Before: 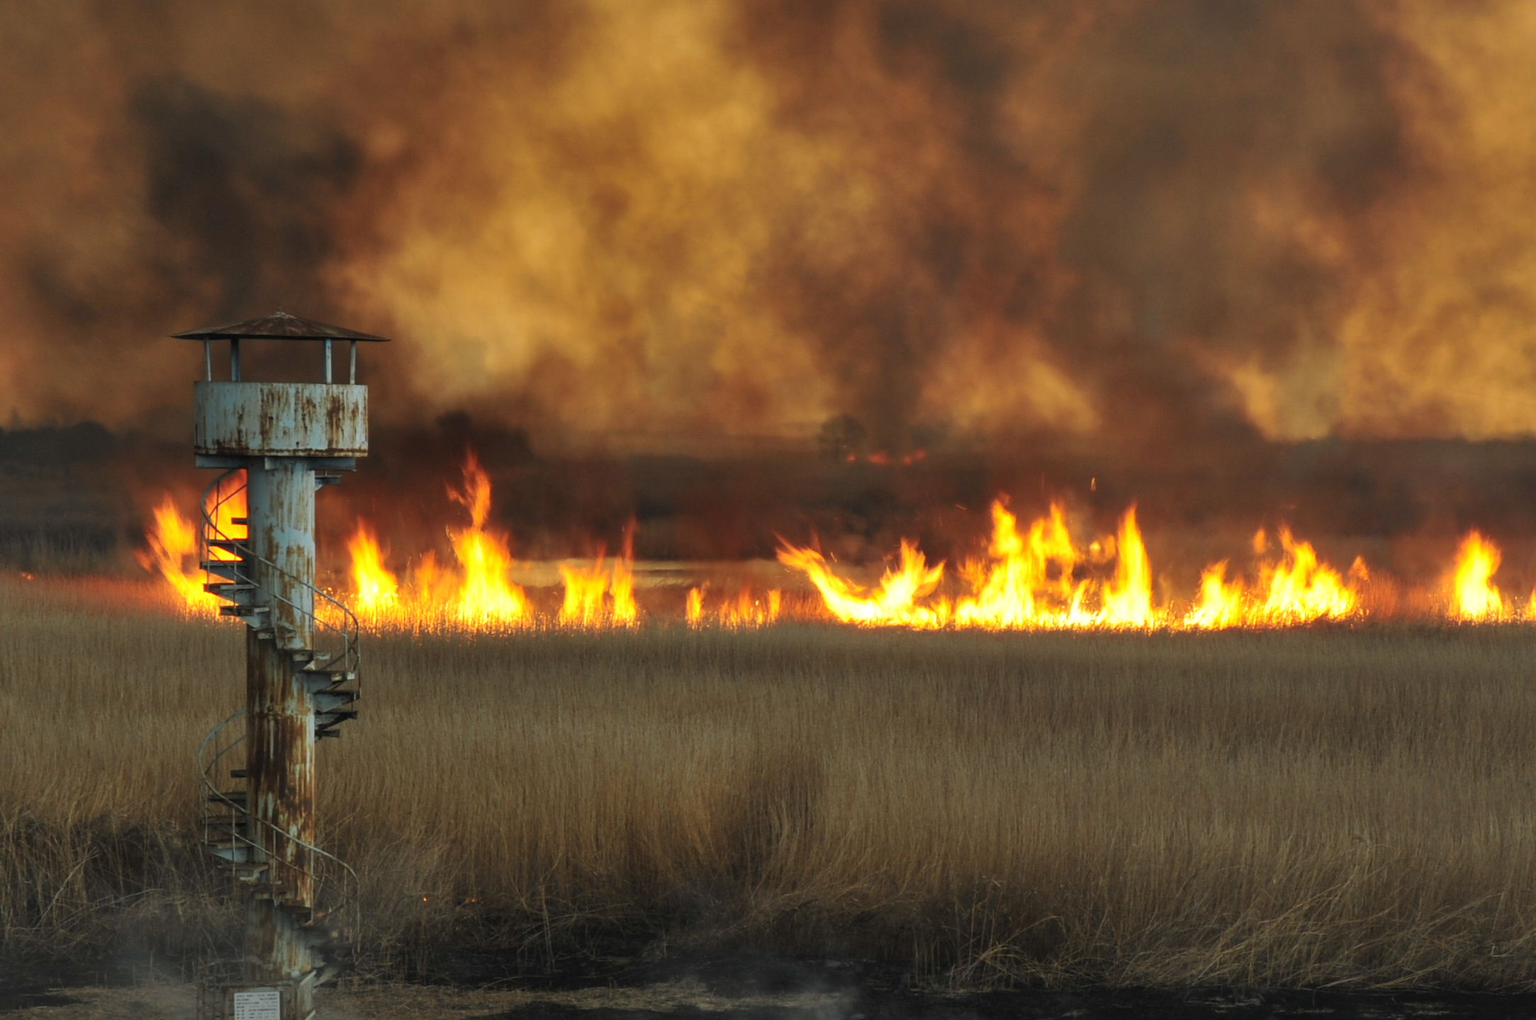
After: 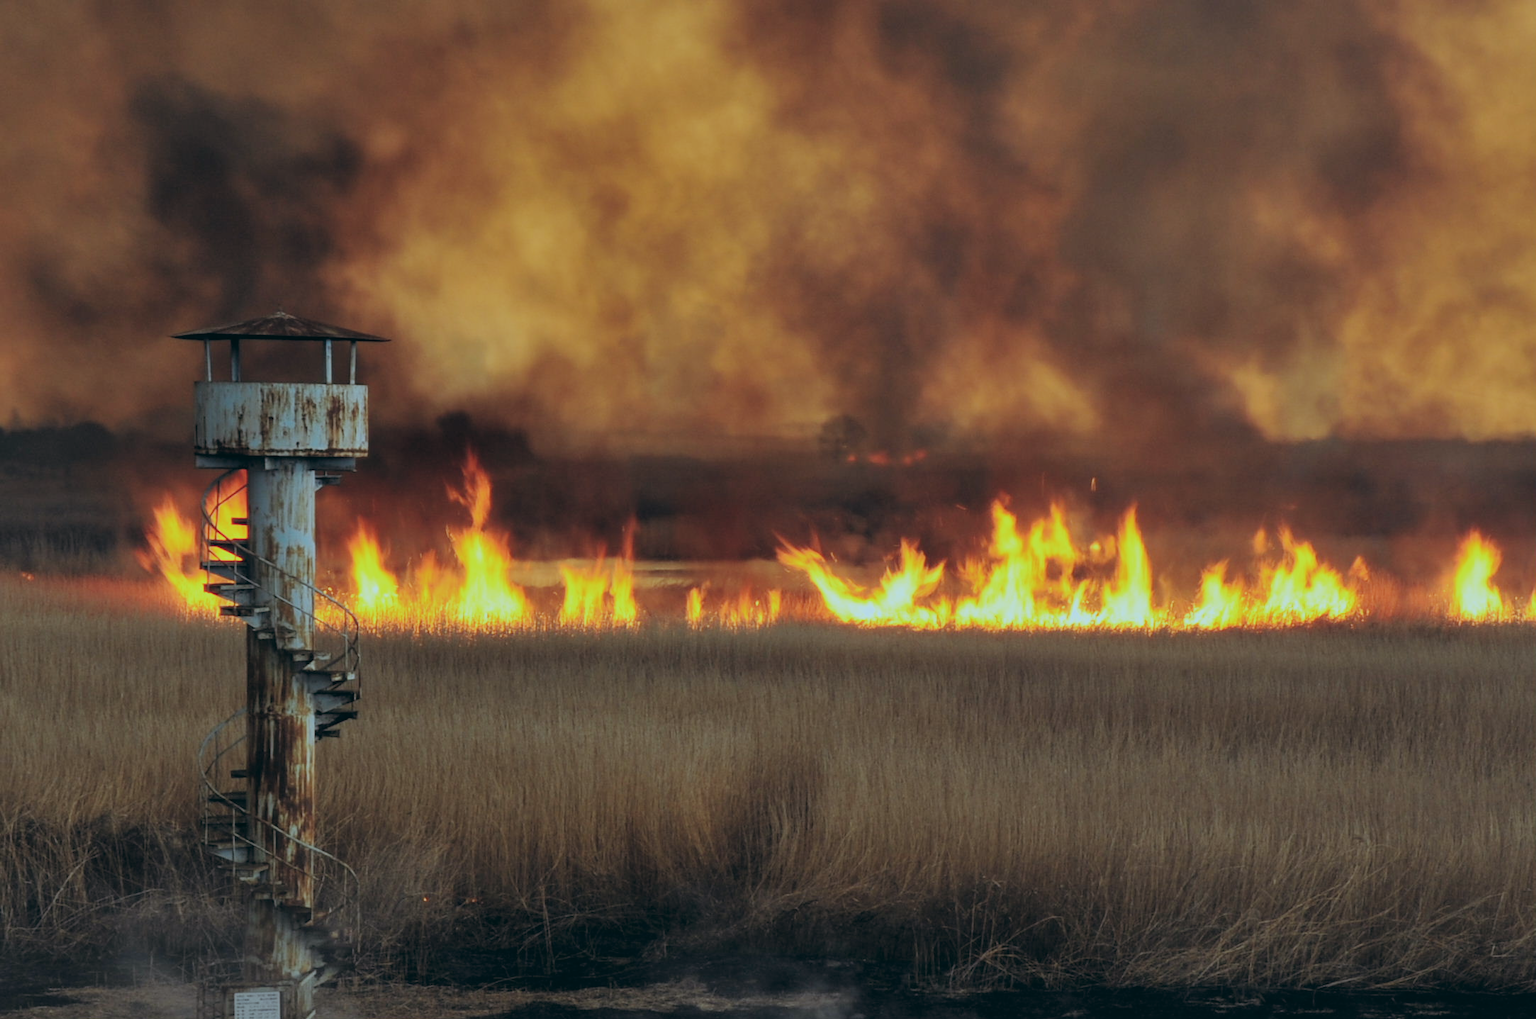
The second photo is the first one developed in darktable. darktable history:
filmic rgb: hardness 4.17
color balance: lift [1.003, 0.993, 1.001, 1.007], gamma [1.018, 1.072, 0.959, 0.928], gain [0.974, 0.873, 1.031, 1.127]
white balance: red 0.974, blue 1.044
